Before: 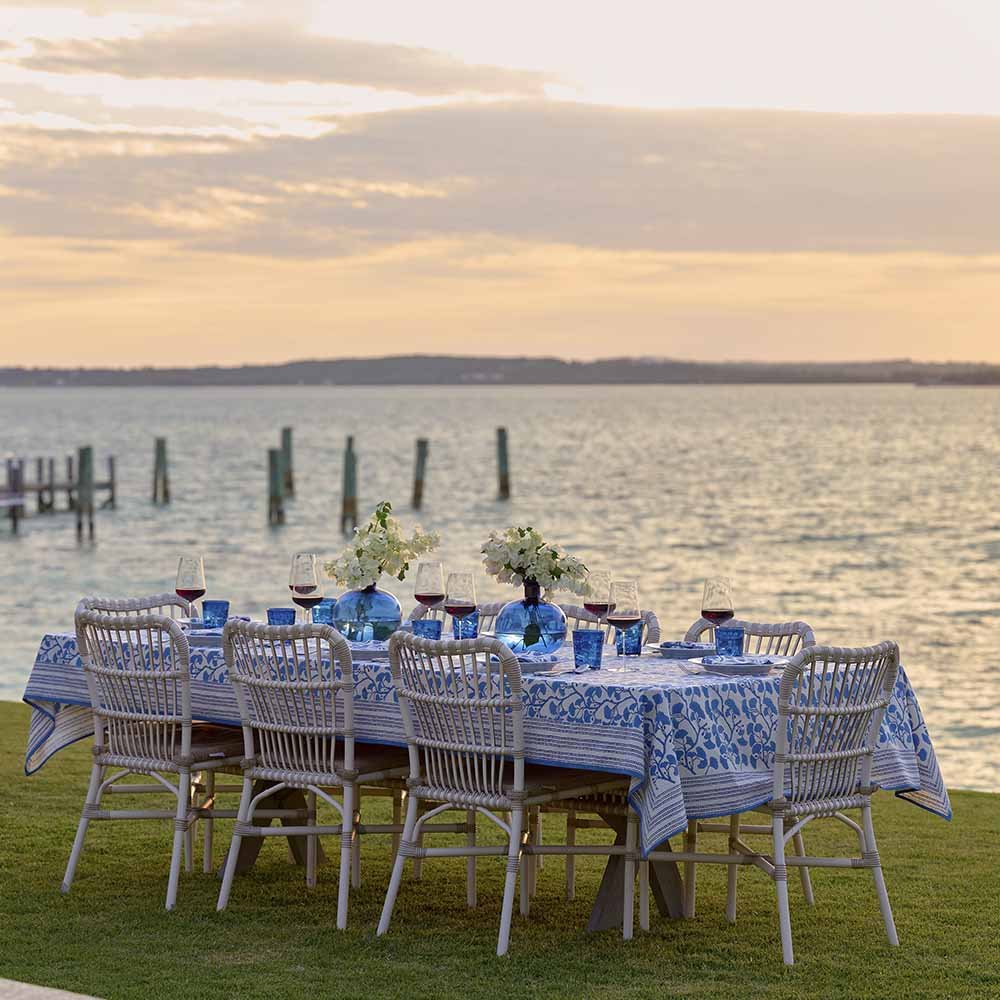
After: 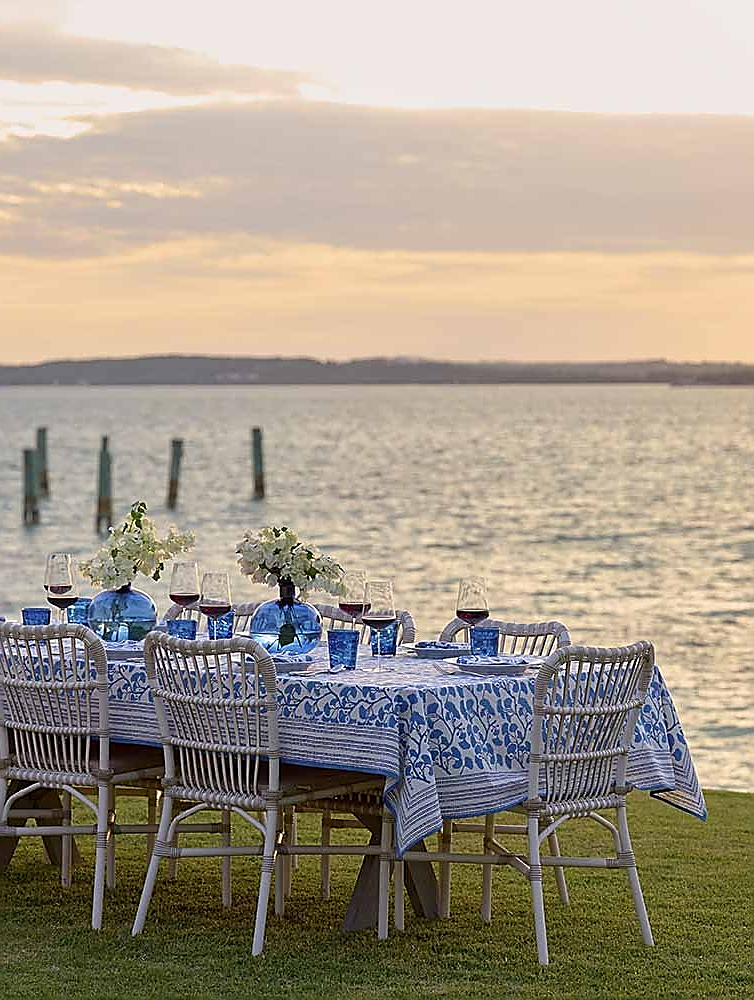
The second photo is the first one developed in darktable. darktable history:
sharpen: radius 1.4, amount 1.25, threshold 0.7
crop and rotate: left 24.6%
